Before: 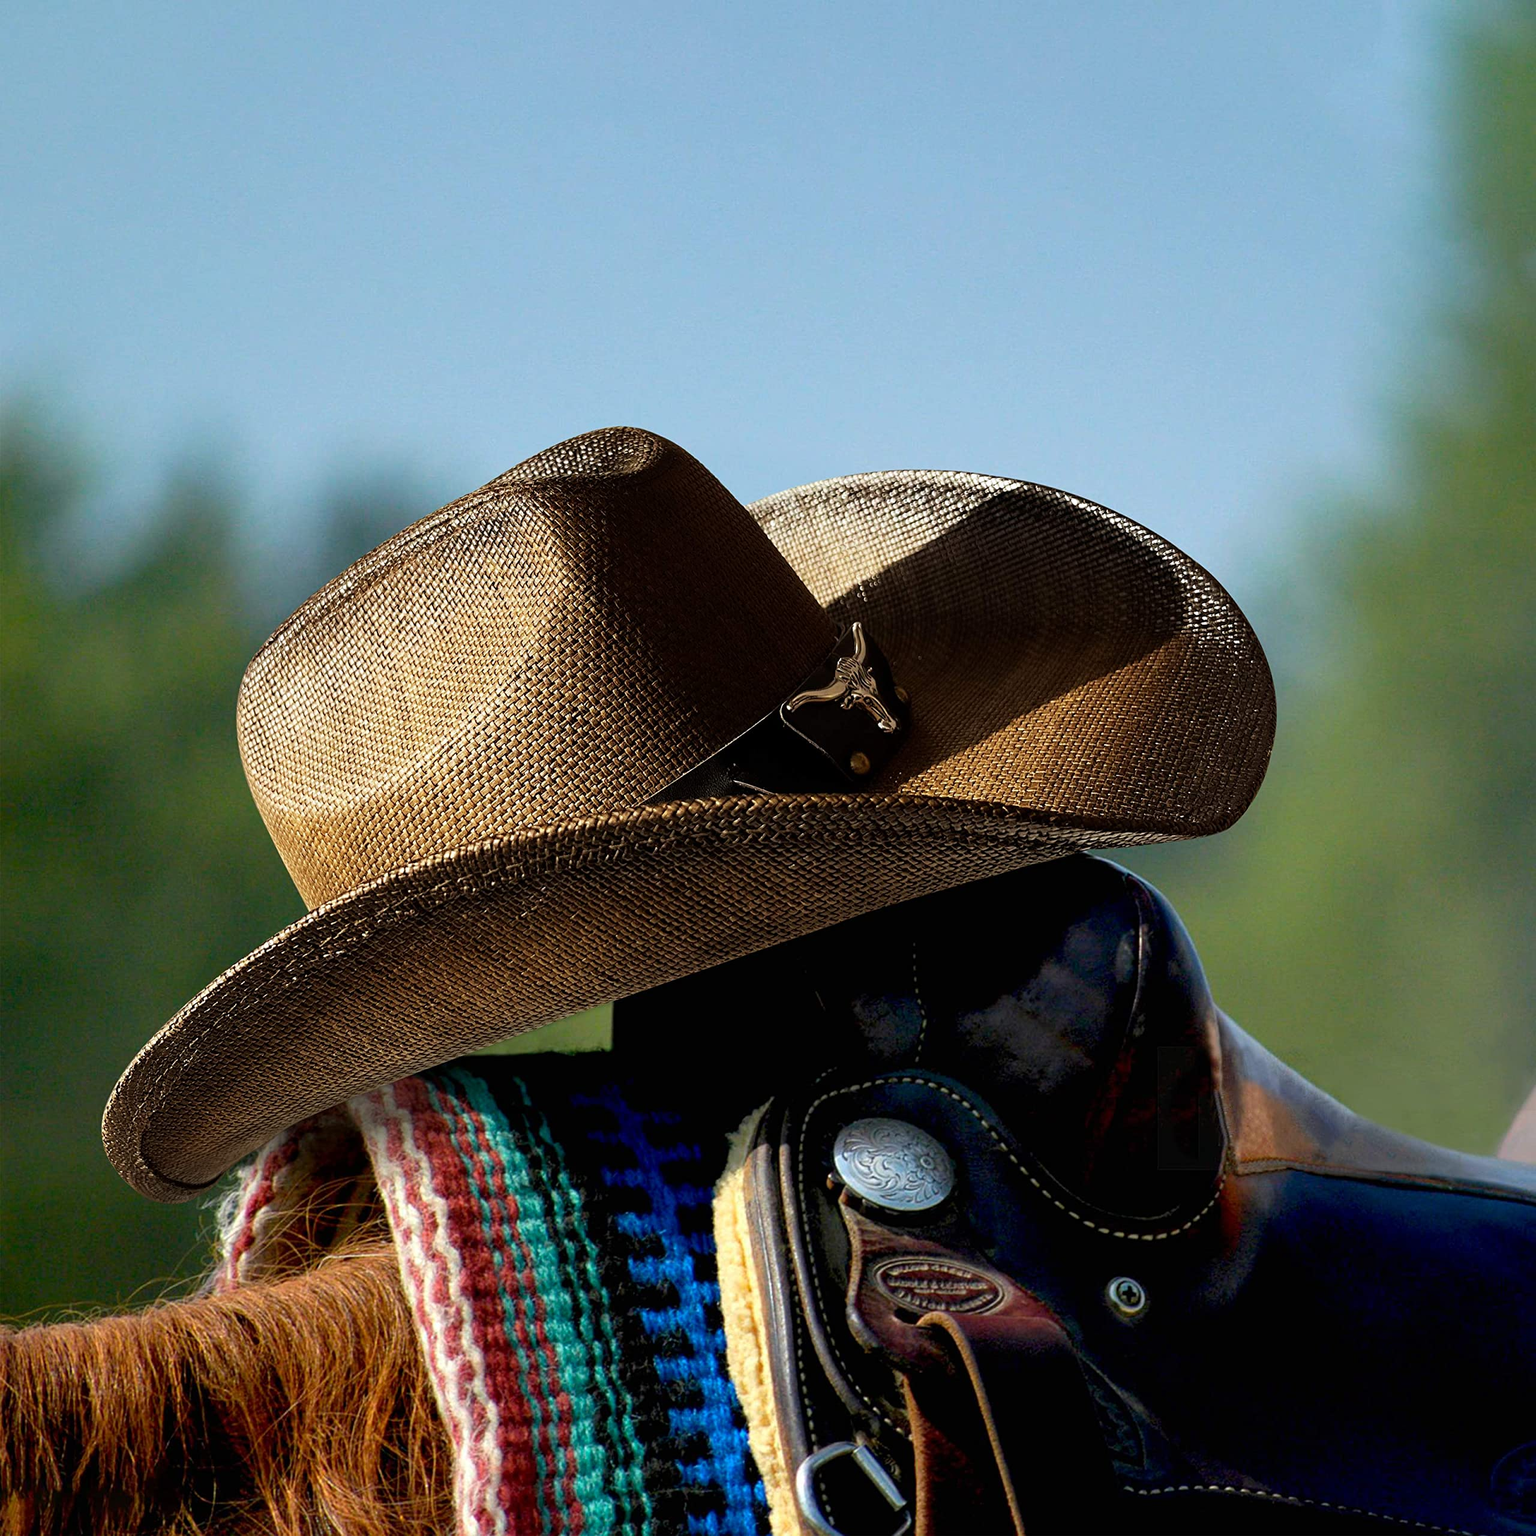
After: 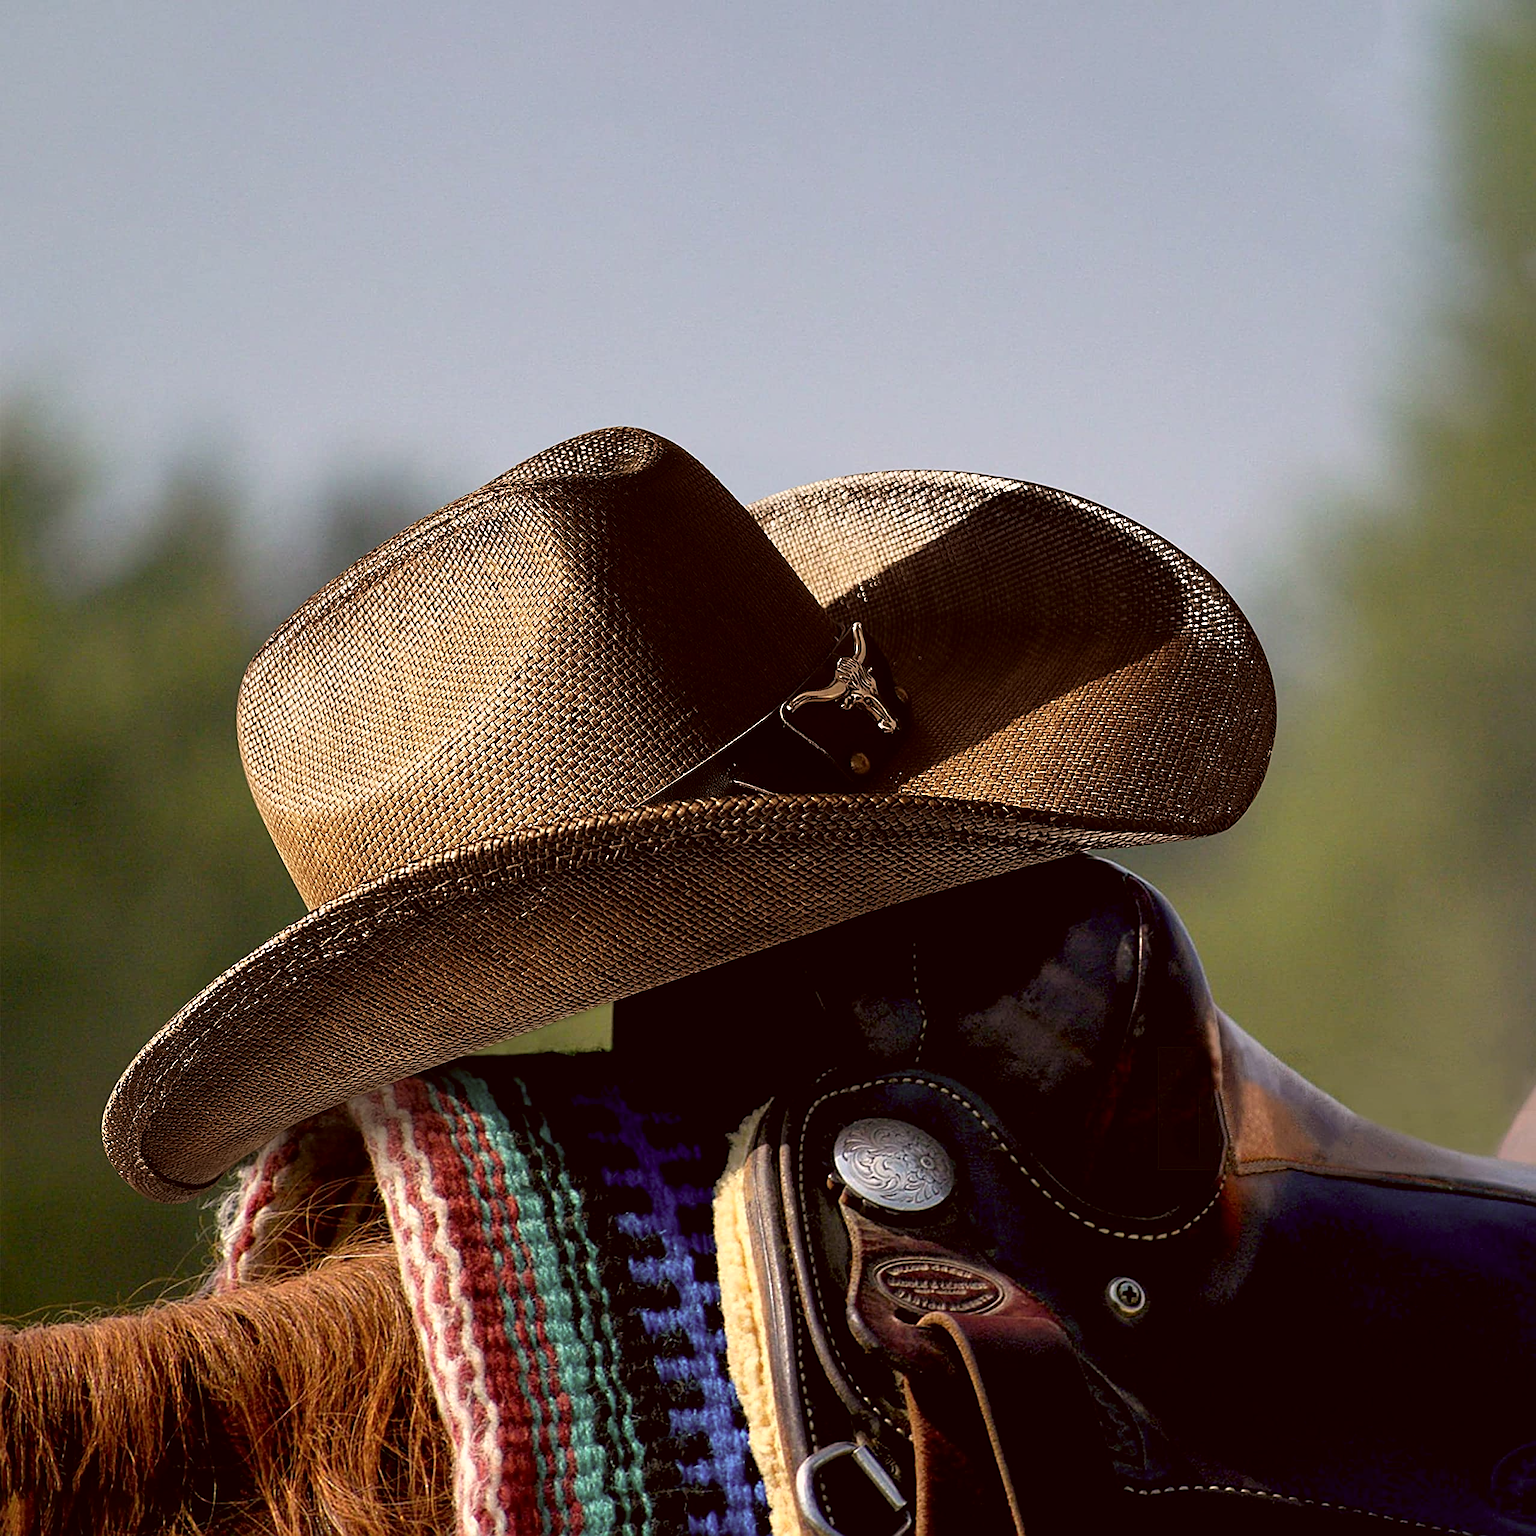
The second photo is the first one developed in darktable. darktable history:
color correction: highlights a* 10.21, highlights b* 9.79, shadows a* 8.61, shadows b* 7.88, saturation 0.8
sharpen: on, module defaults
